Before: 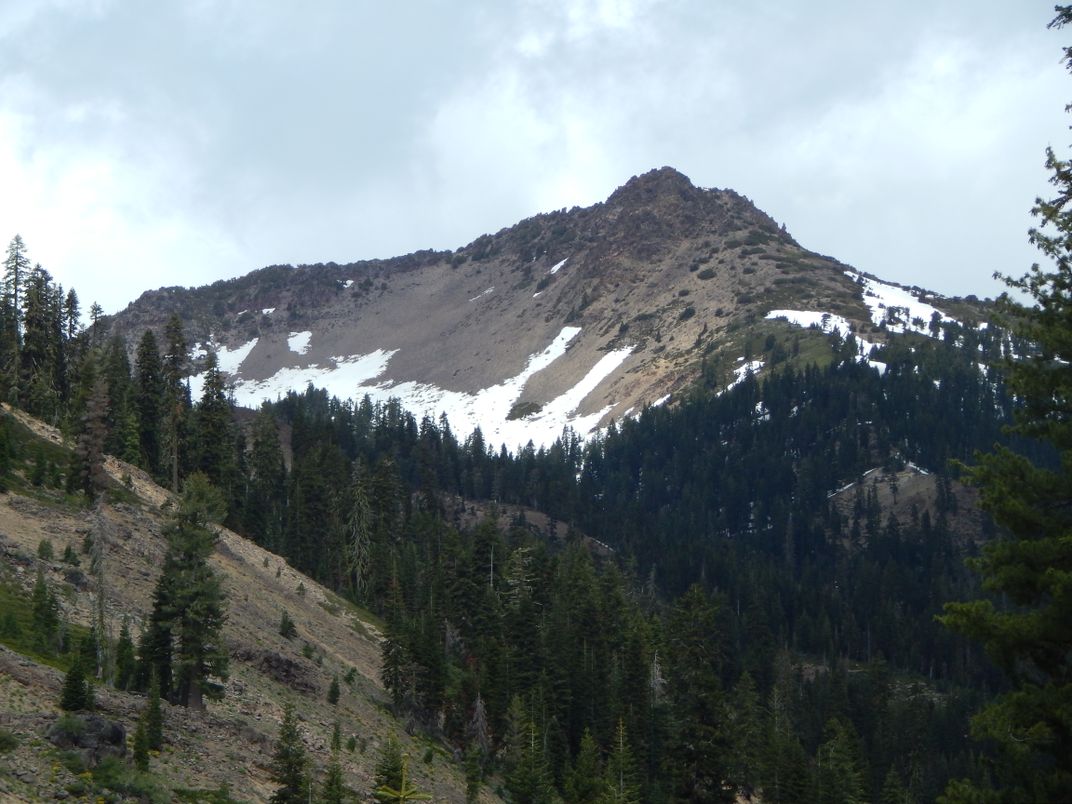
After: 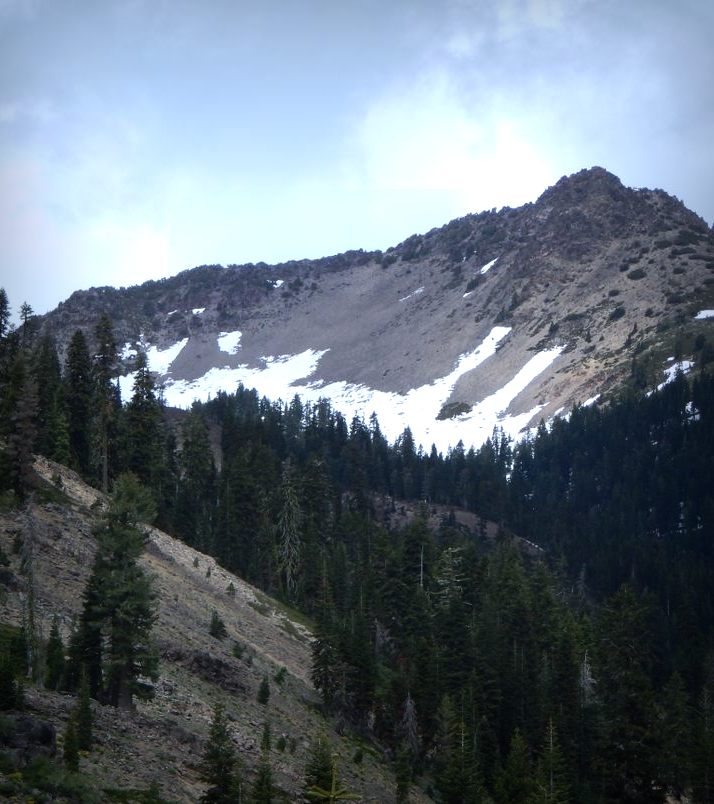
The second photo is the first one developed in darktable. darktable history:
tone equalizer: -8 EV -0.417 EV, -7 EV -0.389 EV, -6 EV -0.333 EV, -5 EV -0.222 EV, -3 EV 0.222 EV, -2 EV 0.333 EV, -1 EV 0.389 EV, +0 EV 0.417 EV, edges refinement/feathering 500, mask exposure compensation -1.57 EV, preserve details no
vignetting: fall-off start 53.2%, brightness -0.594, saturation 0, automatic ratio true, width/height ratio 1.313, shape 0.22, unbound false
white balance: red 0.976, blue 1.04
color calibration: illuminant as shot in camera, x 0.358, y 0.373, temperature 4628.91 K
crop and rotate: left 6.617%, right 26.717%
